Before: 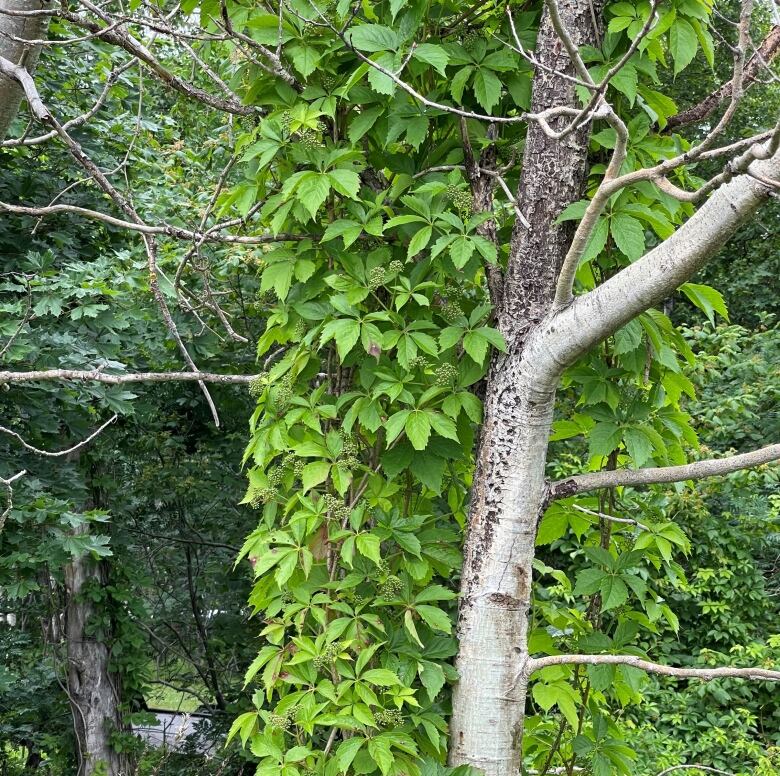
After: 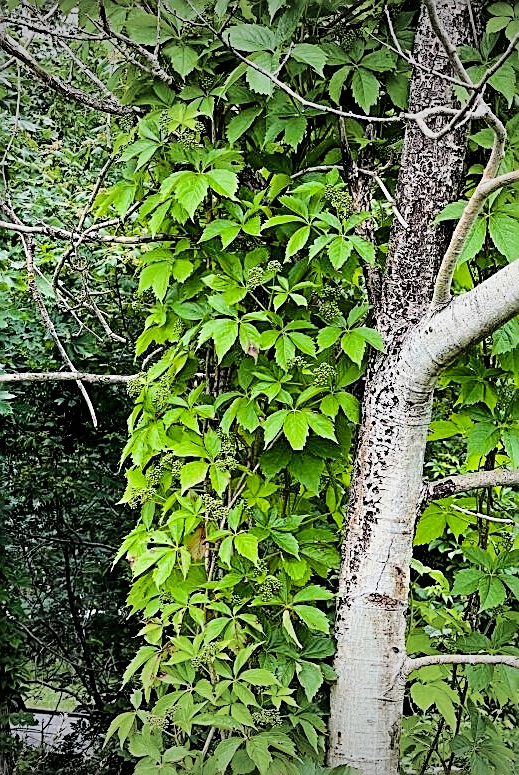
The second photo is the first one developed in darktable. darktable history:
sharpen: amount 1
tone equalizer: -8 EV -0.417 EV, -7 EV -0.389 EV, -6 EV -0.333 EV, -5 EV -0.222 EV, -3 EV 0.222 EV, -2 EV 0.333 EV, -1 EV 0.389 EV, +0 EV 0.417 EV, edges refinement/feathering 500, mask exposure compensation -1.57 EV, preserve details no
color balance rgb: perceptual saturation grading › global saturation 25%, perceptual brilliance grading › mid-tones 10%, perceptual brilliance grading › shadows 15%, global vibrance 20%
crop and rotate: left 15.754%, right 17.579%
vignetting: fall-off radius 100%, width/height ratio 1.337
filmic rgb: black relative exposure -5 EV, hardness 2.88, contrast 1.3, highlights saturation mix -30%
